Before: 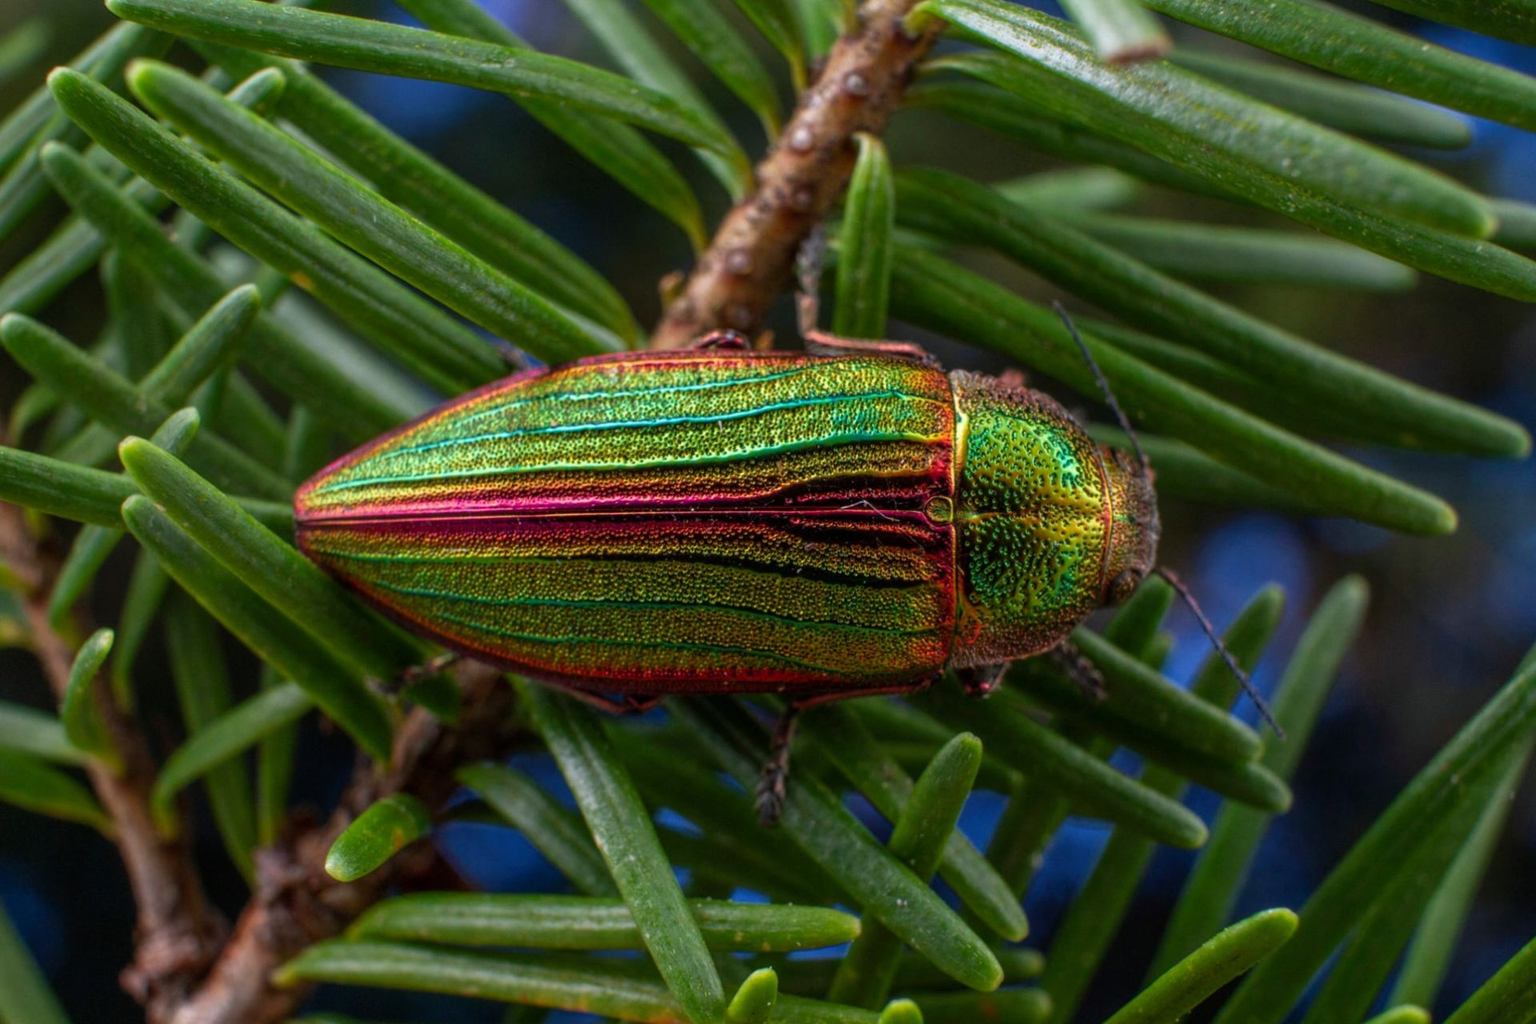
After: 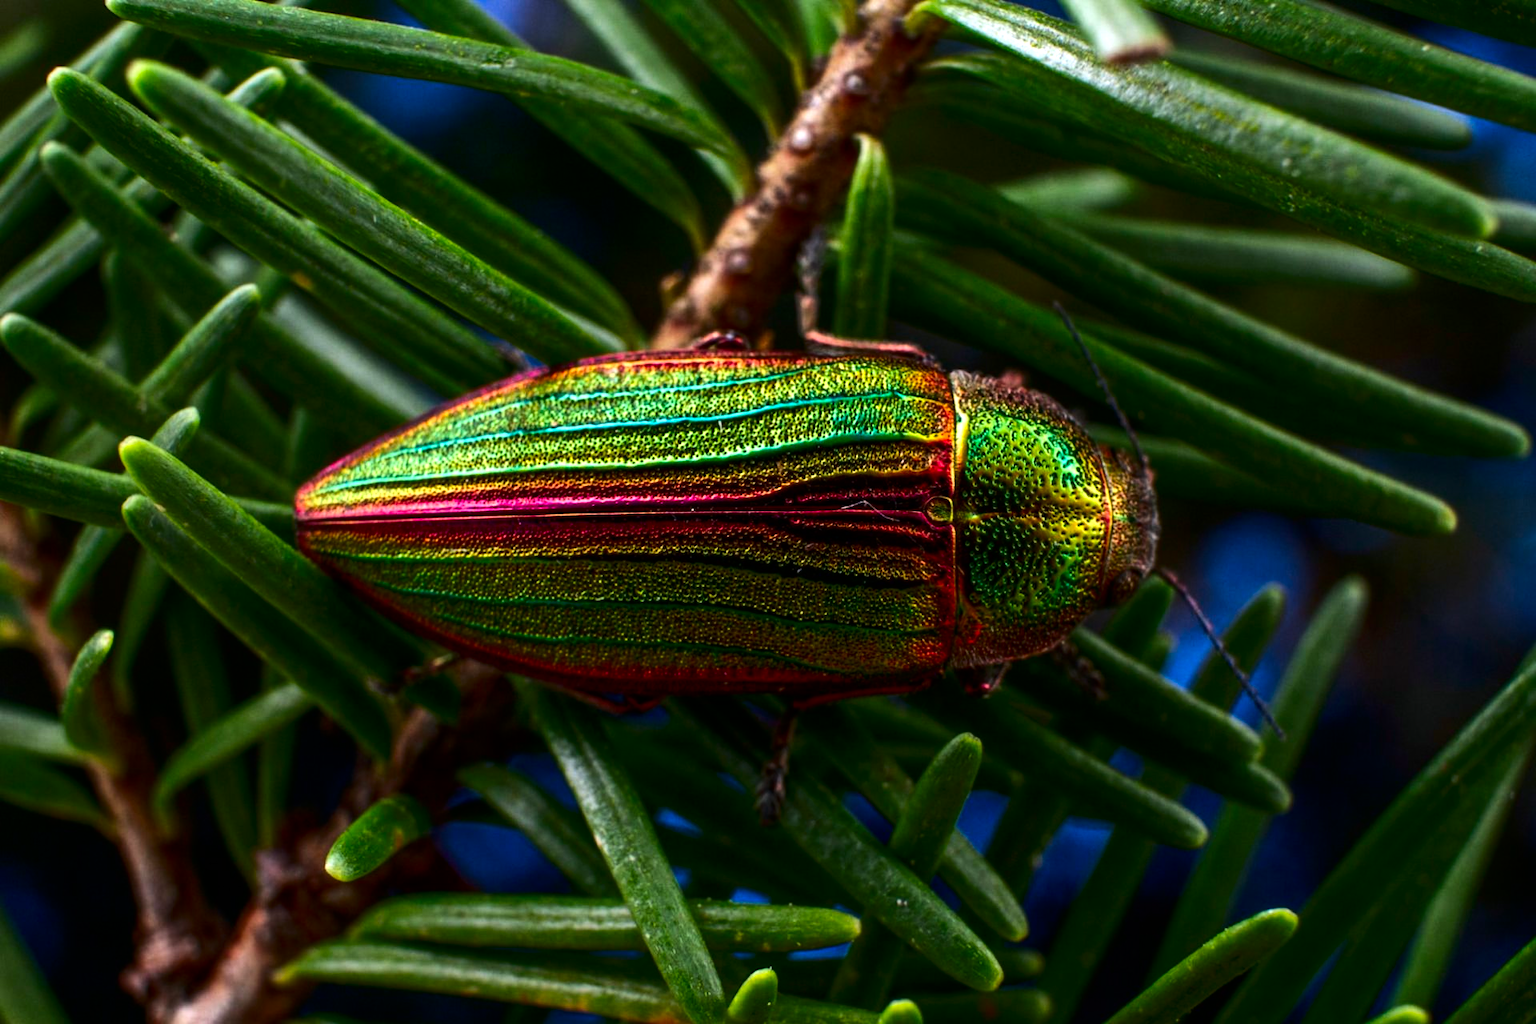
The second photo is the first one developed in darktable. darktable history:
tone equalizer: -8 EV -0.75 EV, -7 EV -0.7 EV, -6 EV -0.6 EV, -5 EV -0.4 EV, -3 EV 0.4 EV, -2 EV 0.6 EV, -1 EV 0.7 EV, +0 EV 0.75 EV, edges refinement/feathering 500, mask exposure compensation -1.57 EV, preserve details no
contrast brightness saturation: contrast 0.12, brightness -0.12, saturation 0.2
